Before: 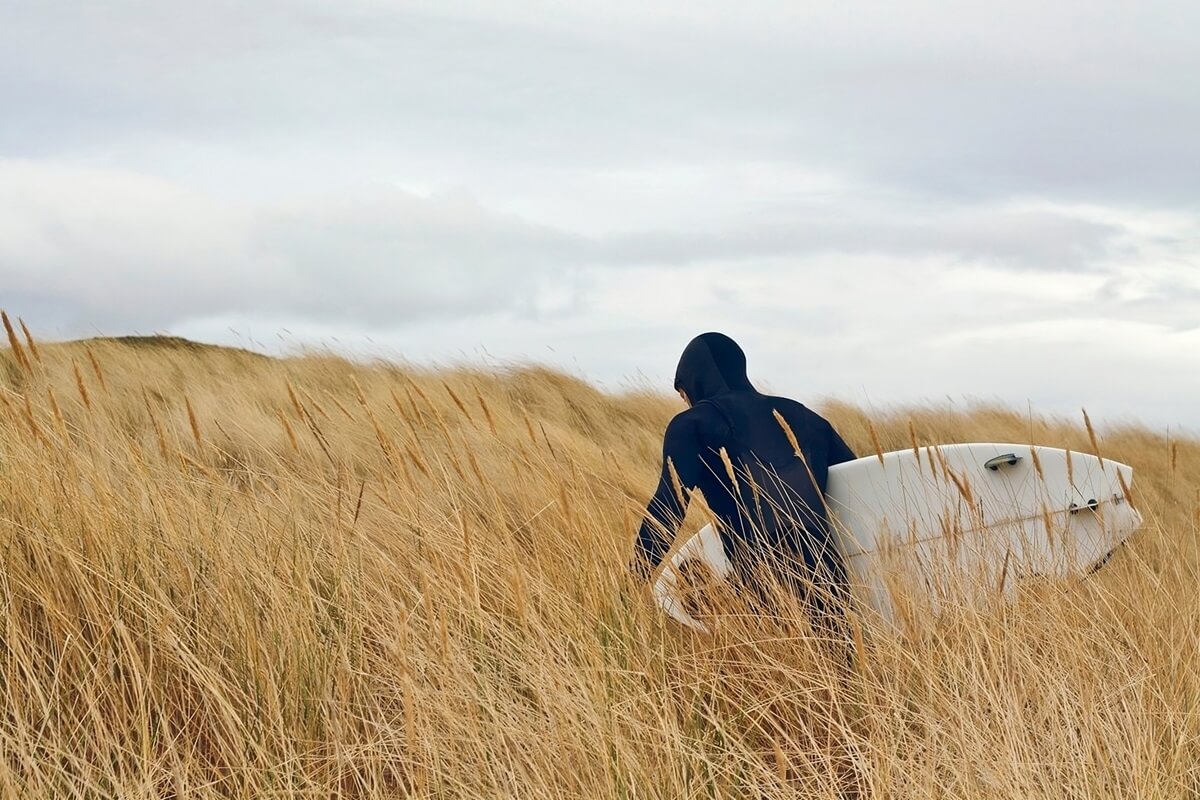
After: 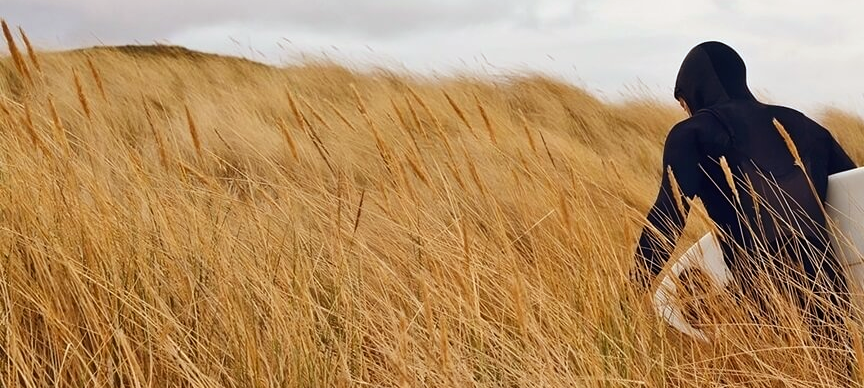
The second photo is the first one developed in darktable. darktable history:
rgb levels: mode RGB, independent channels, levels [[0, 0.5, 1], [0, 0.521, 1], [0, 0.536, 1]]
crop: top 36.498%, right 27.964%, bottom 14.995%
